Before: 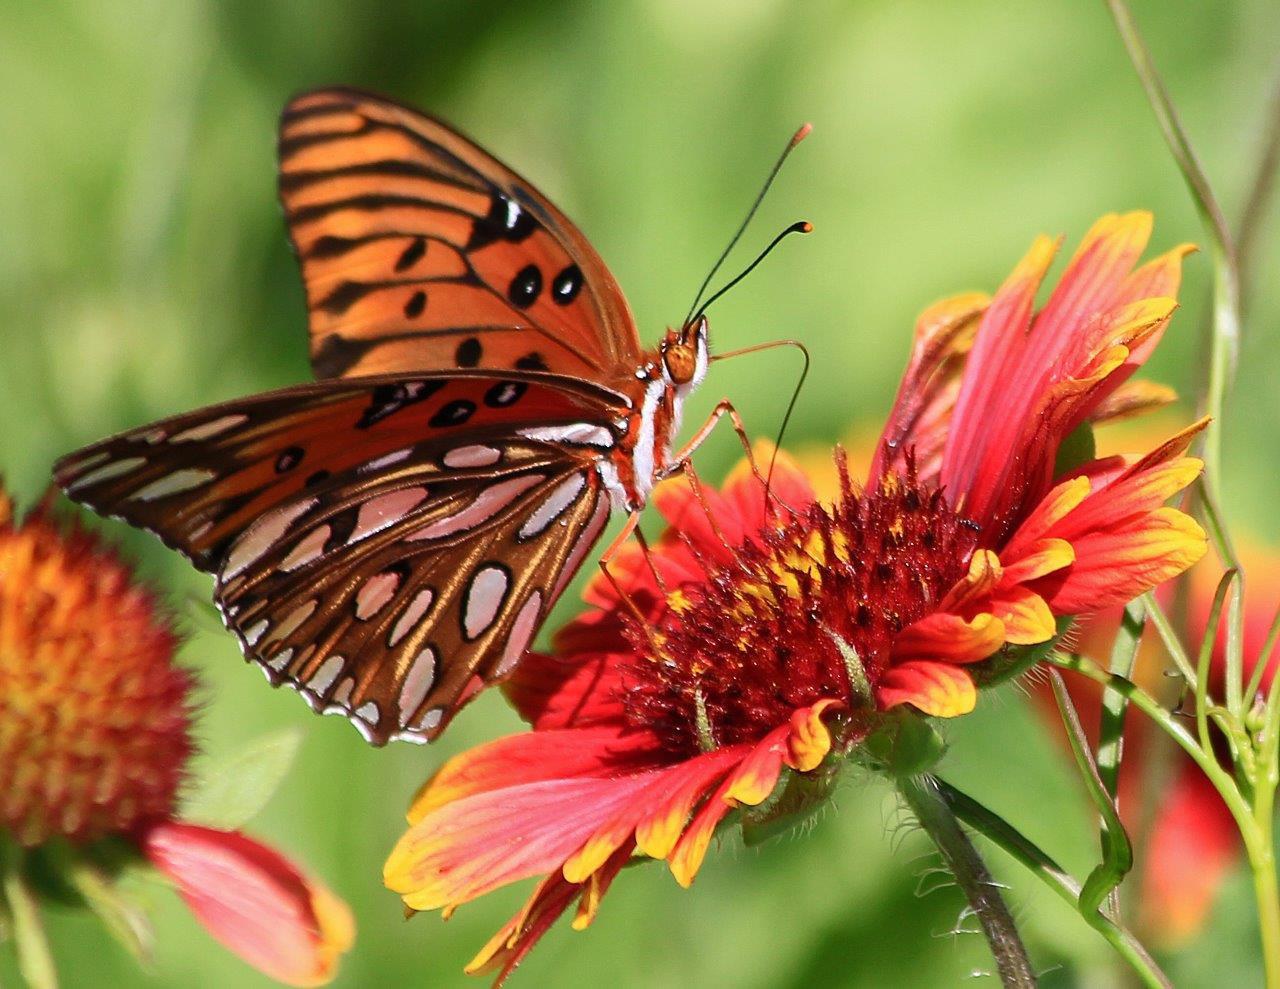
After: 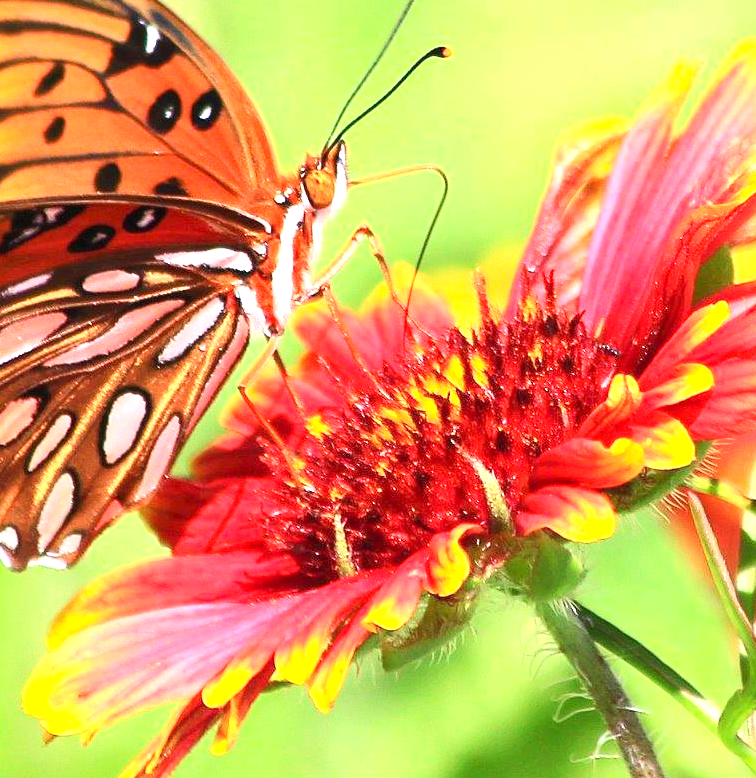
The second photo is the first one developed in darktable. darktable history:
exposure: black level correction 0, exposure 1.2 EV, compensate highlight preservation false
contrast brightness saturation: contrast 0.2, brightness 0.15, saturation 0.14
crop and rotate: left 28.256%, top 17.734%, right 12.656%, bottom 3.573%
